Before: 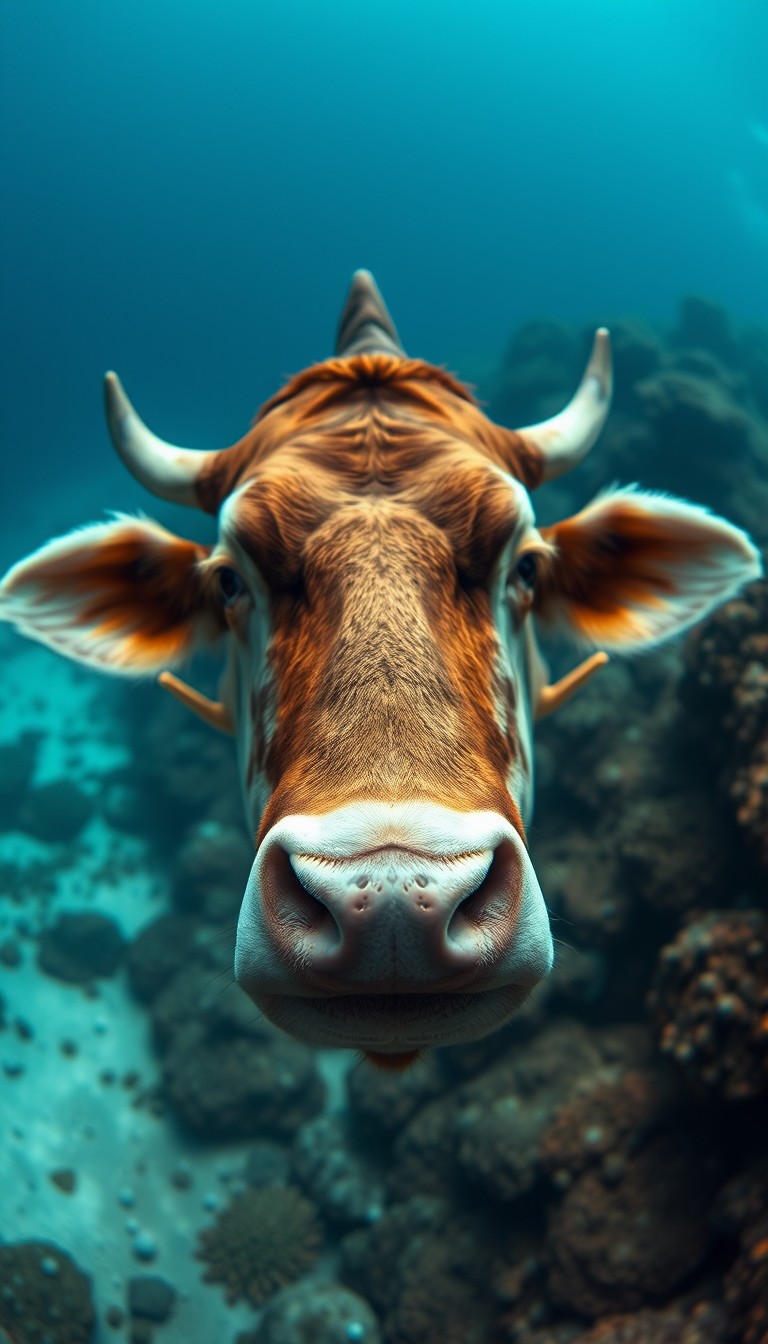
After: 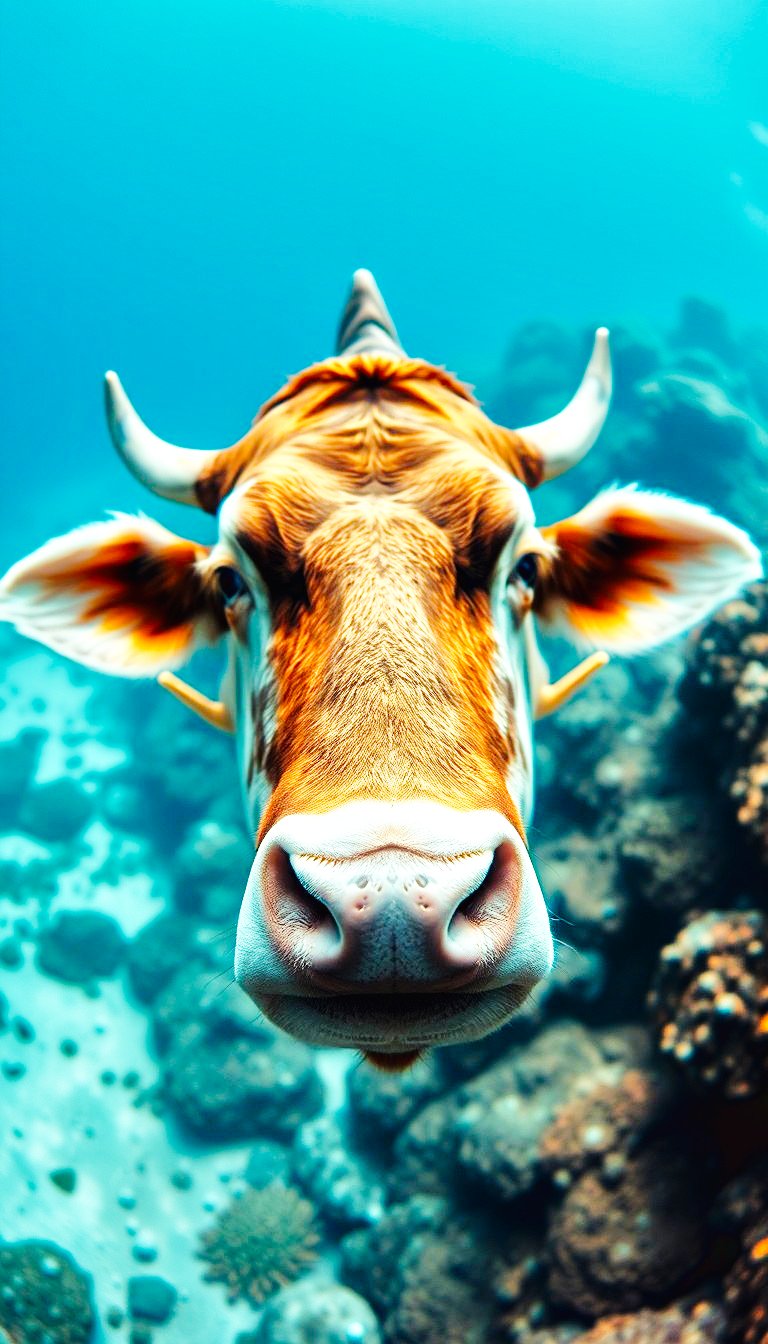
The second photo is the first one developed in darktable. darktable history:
color balance rgb: linear chroma grading › shadows 19.44%, linear chroma grading › highlights 3.42%, linear chroma grading › mid-tones 10.16%
exposure: black level correction 0.001, compensate highlight preservation false
sharpen: amount 0.2
tone equalizer: -7 EV 0.15 EV, -6 EV 0.6 EV, -5 EV 1.15 EV, -4 EV 1.33 EV, -3 EV 1.15 EV, -2 EV 0.6 EV, -1 EV 0.15 EV, mask exposure compensation -0.5 EV
base curve: curves: ch0 [(0, 0.003) (0.001, 0.002) (0.006, 0.004) (0.02, 0.022) (0.048, 0.086) (0.094, 0.234) (0.162, 0.431) (0.258, 0.629) (0.385, 0.8) (0.548, 0.918) (0.751, 0.988) (1, 1)], preserve colors none
shadows and highlights: soften with gaussian
